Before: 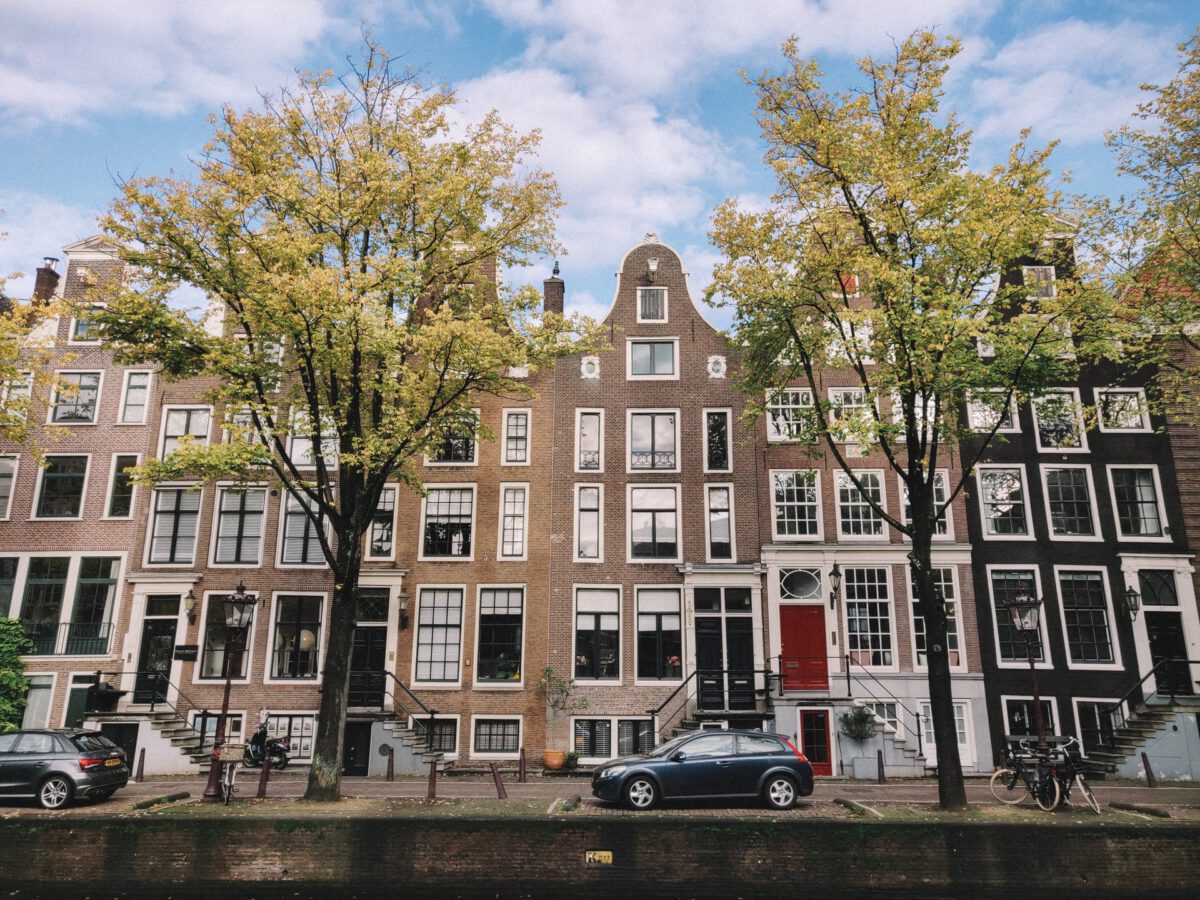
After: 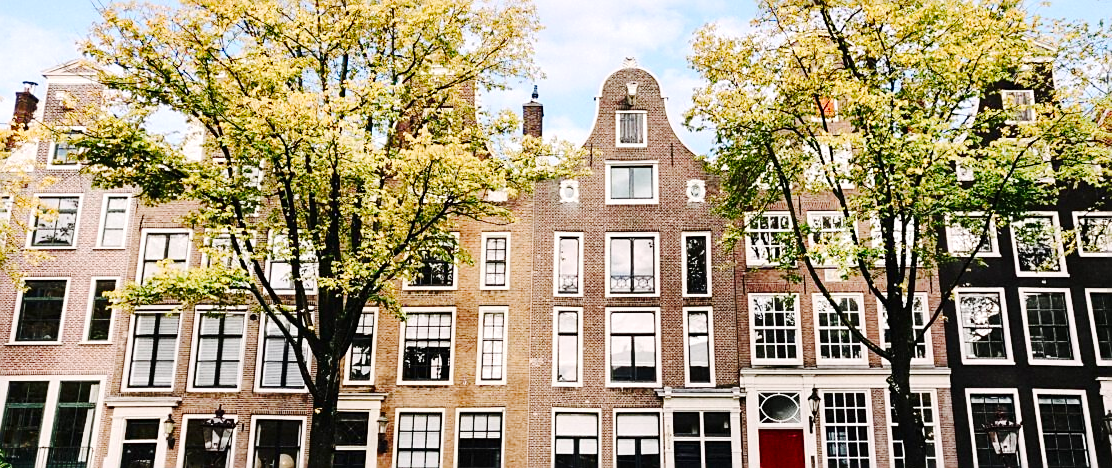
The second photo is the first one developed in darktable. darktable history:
sharpen: on, module defaults
contrast brightness saturation: contrast 0.191, brightness -0.101, saturation 0.21
crop: left 1.804%, top 19.651%, right 5.464%, bottom 28.324%
tone curve: curves: ch0 [(0.014, 0) (0.13, 0.09) (0.227, 0.211) (0.33, 0.395) (0.494, 0.615) (0.662, 0.76) (0.795, 0.846) (1, 0.969)]; ch1 [(0, 0) (0.366, 0.367) (0.447, 0.416) (0.473, 0.484) (0.504, 0.502) (0.525, 0.518) (0.564, 0.601) (0.634, 0.66) (0.746, 0.804) (1, 1)]; ch2 [(0, 0) (0.333, 0.346) (0.375, 0.375) (0.424, 0.43) (0.476, 0.498) (0.496, 0.505) (0.517, 0.522) (0.548, 0.548) (0.579, 0.618) (0.651, 0.674) (0.688, 0.728) (1, 1)], preserve colors none
exposure: black level correction -0.002, exposure 0.547 EV, compensate exposure bias true, compensate highlight preservation false
